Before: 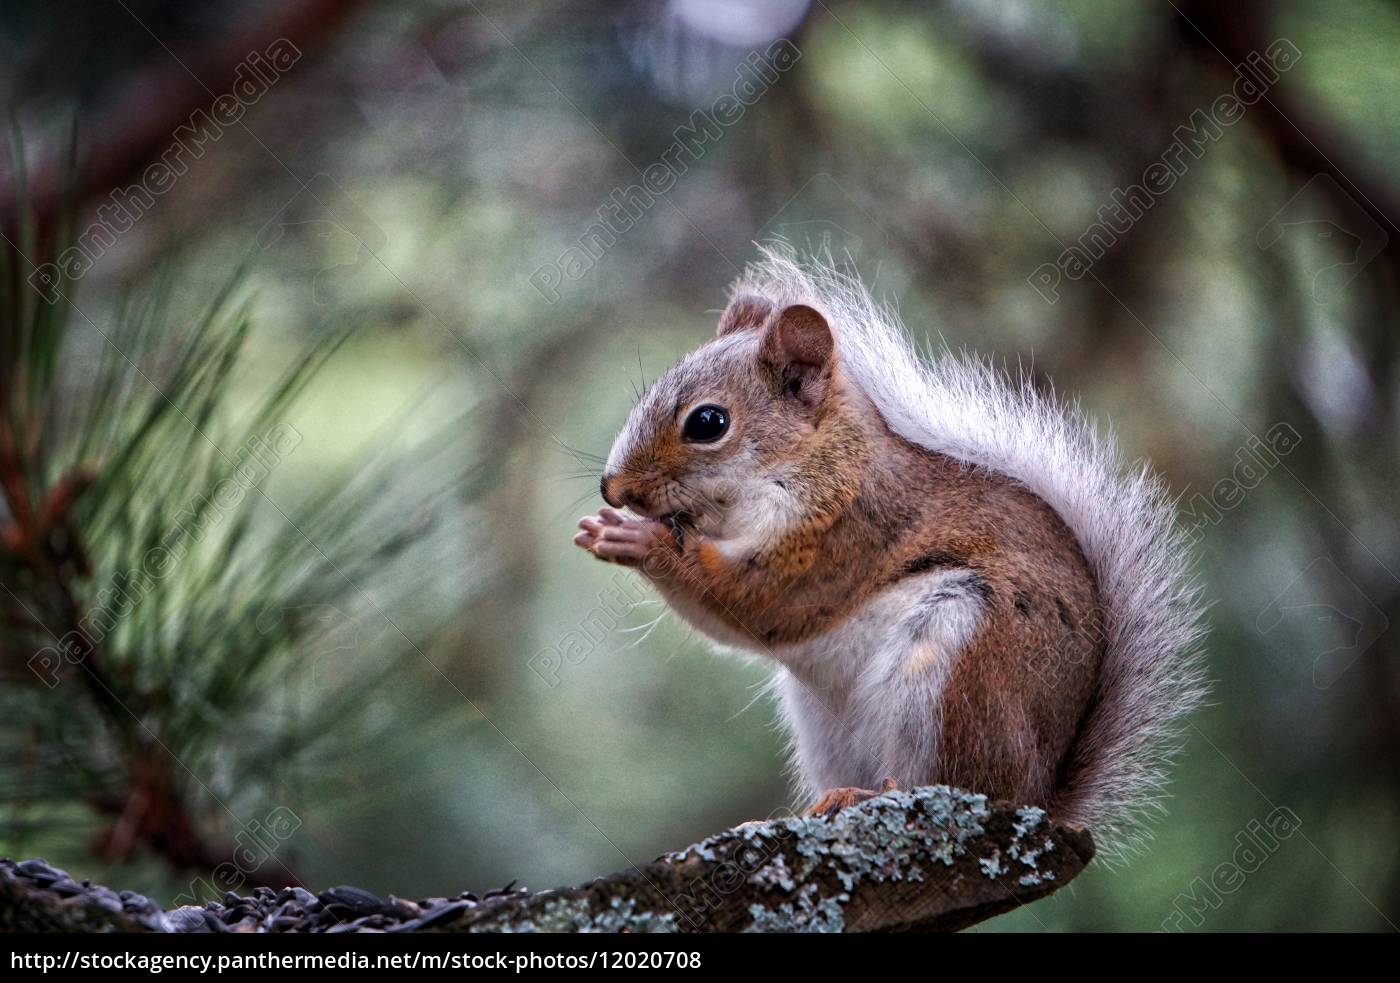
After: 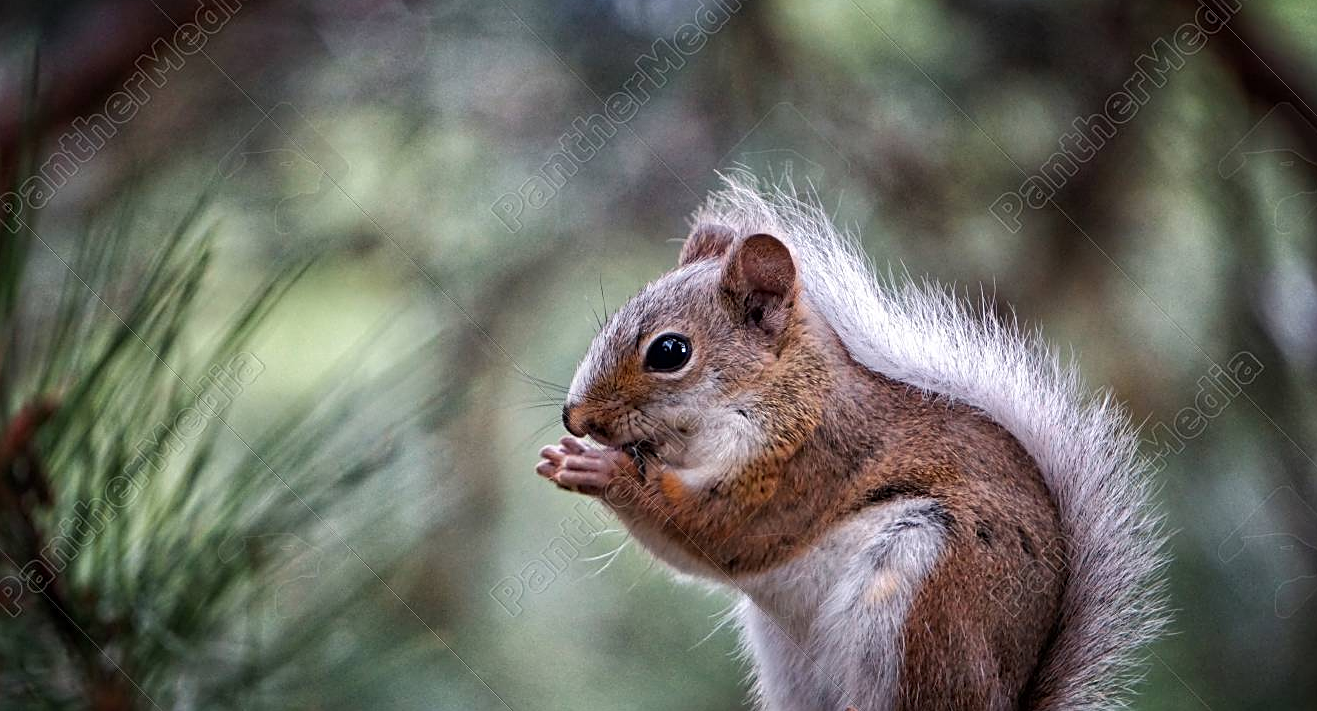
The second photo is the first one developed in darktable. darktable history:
sharpen: on, module defaults
crop: left 2.733%, top 7.258%, right 3.139%, bottom 20.34%
tone equalizer: edges refinement/feathering 500, mask exposure compensation -1.57 EV, preserve details no
